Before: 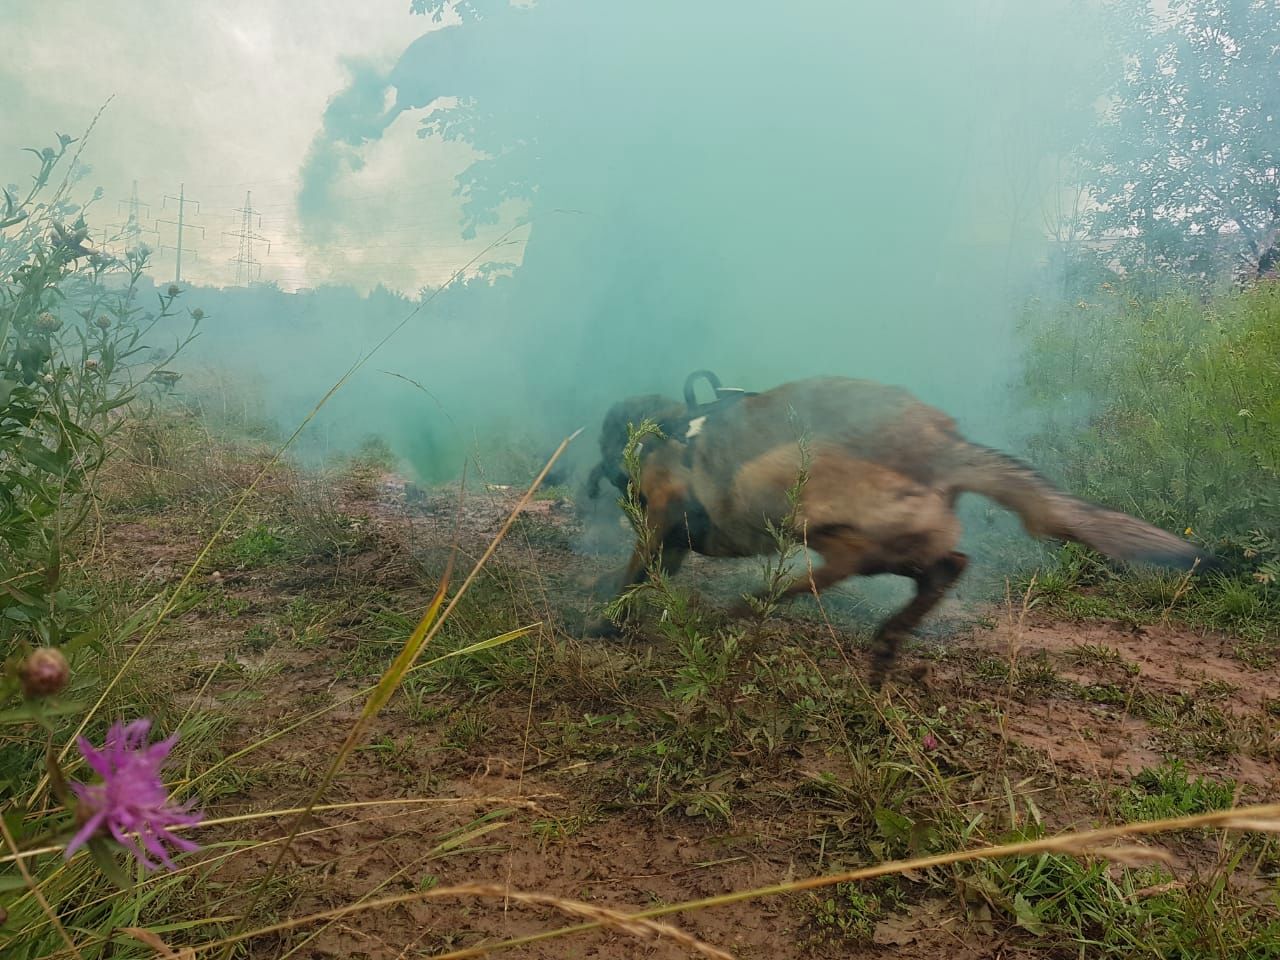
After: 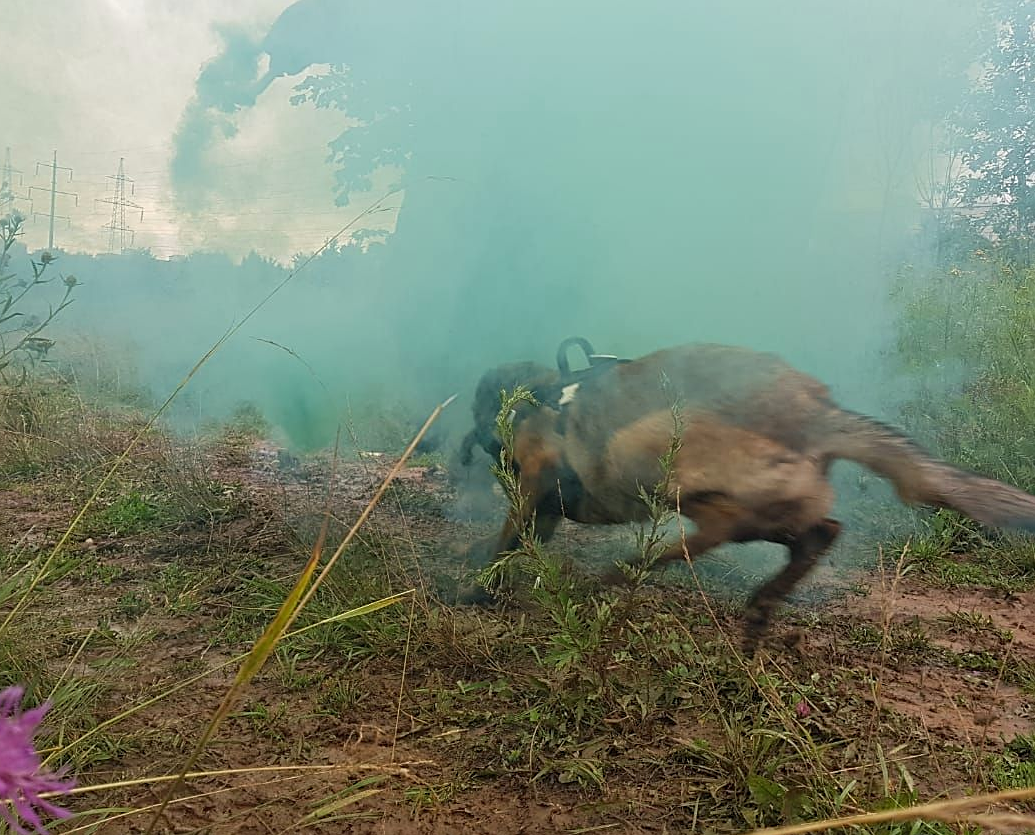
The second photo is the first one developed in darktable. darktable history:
sharpen: on, module defaults
crop: left 9.929%, top 3.475%, right 9.188%, bottom 9.529%
